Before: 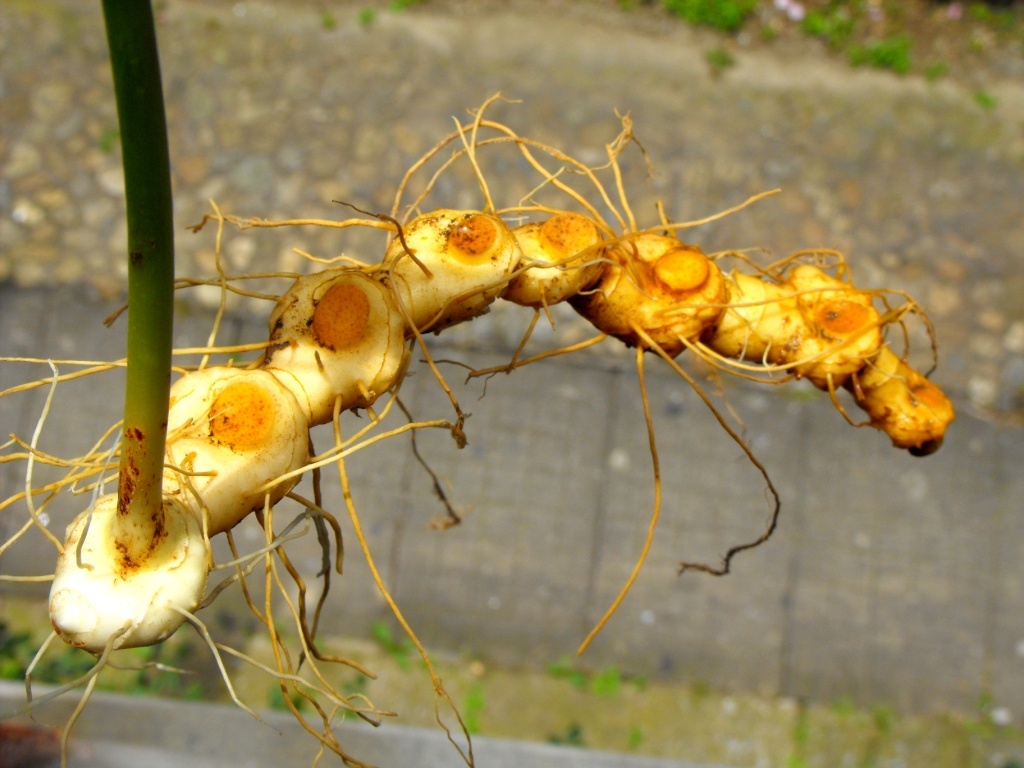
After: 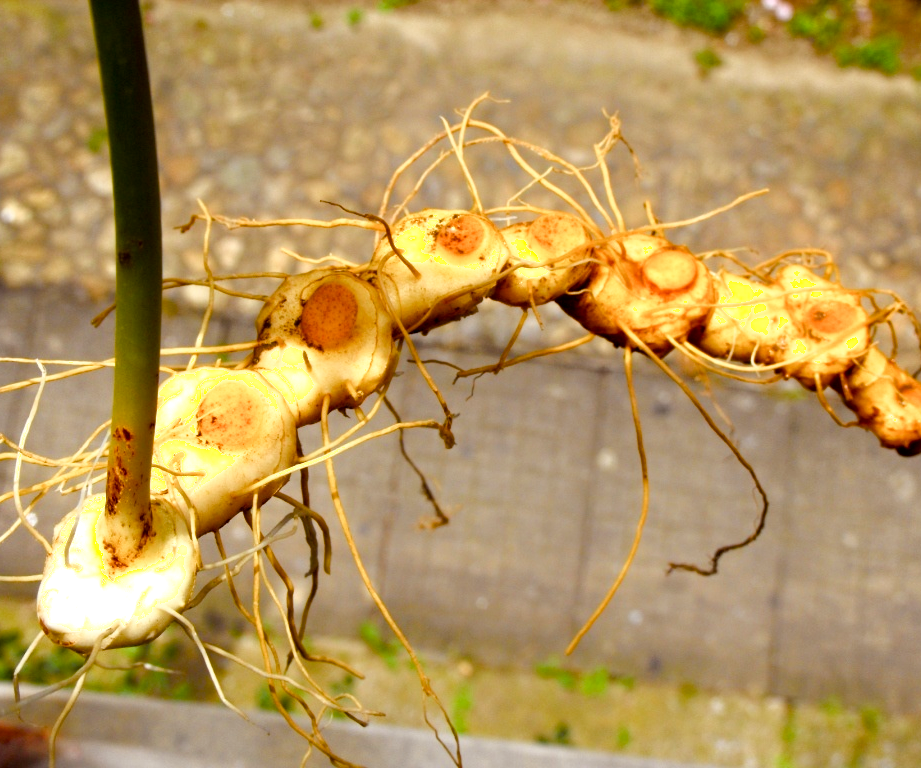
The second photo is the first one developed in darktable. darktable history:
crop and rotate: left 1.194%, right 8.807%
shadows and highlights: shadows -62.77, white point adjustment -5.24, highlights 59.8
color balance rgb: power › chroma 1.533%, power › hue 26.62°, perceptual saturation grading › global saturation 20%, perceptual saturation grading › highlights -50.568%, perceptual saturation grading › shadows 30.365%, perceptual brilliance grading › global brilliance 12.239%, global vibrance 20.443%
